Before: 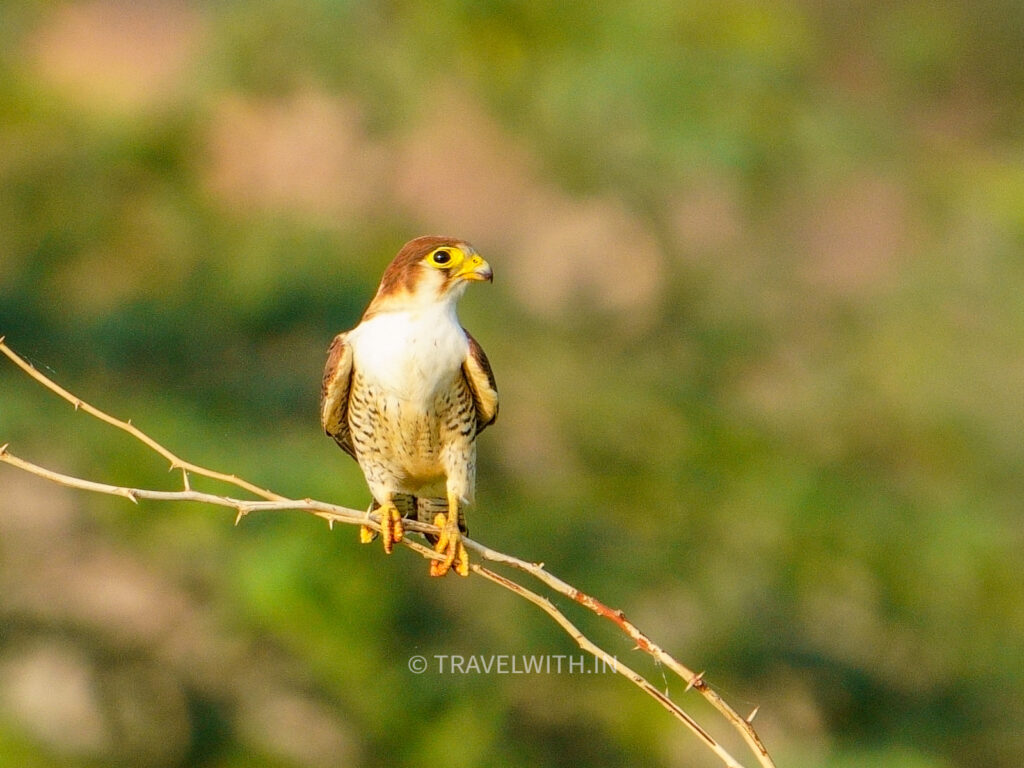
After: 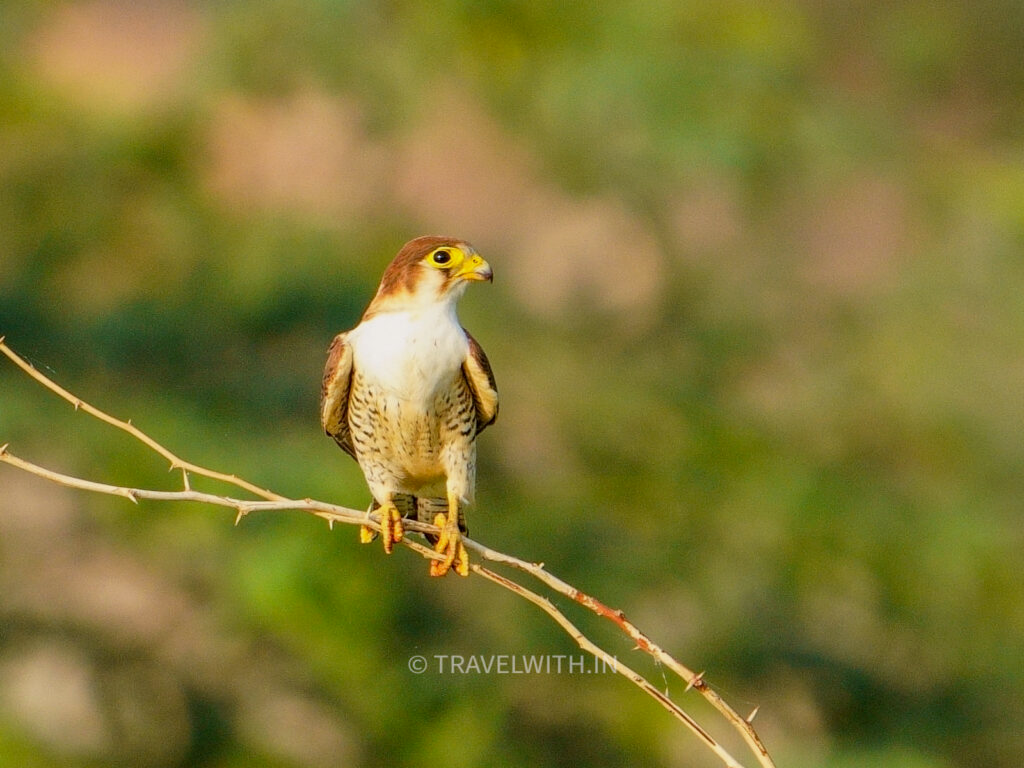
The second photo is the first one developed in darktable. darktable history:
exposure: black level correction 0.001, exposure -0.2 EV, compensate exposure bias true, compensate highlight preservation false
